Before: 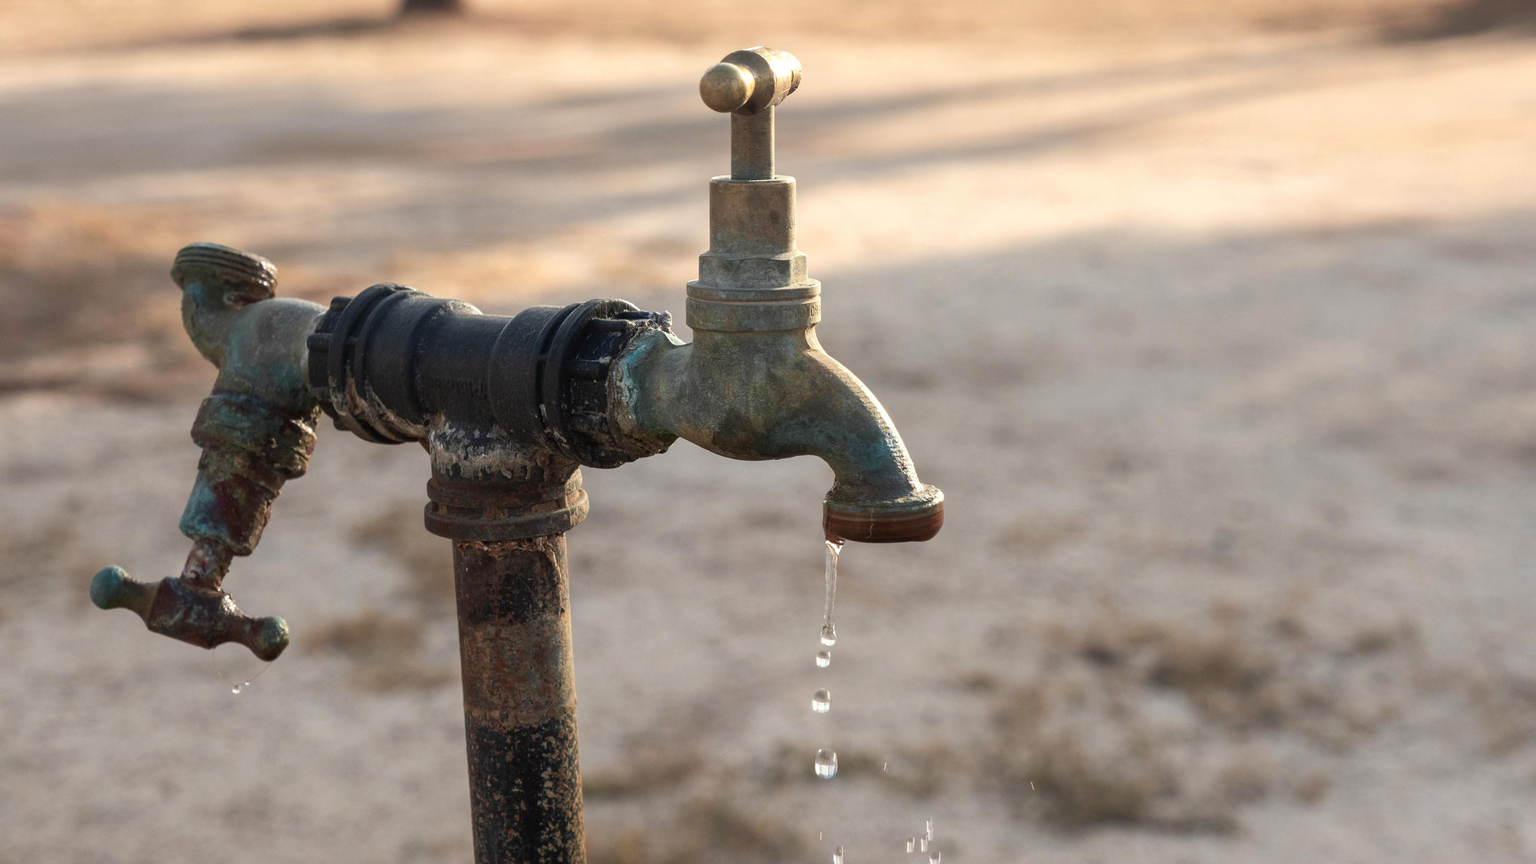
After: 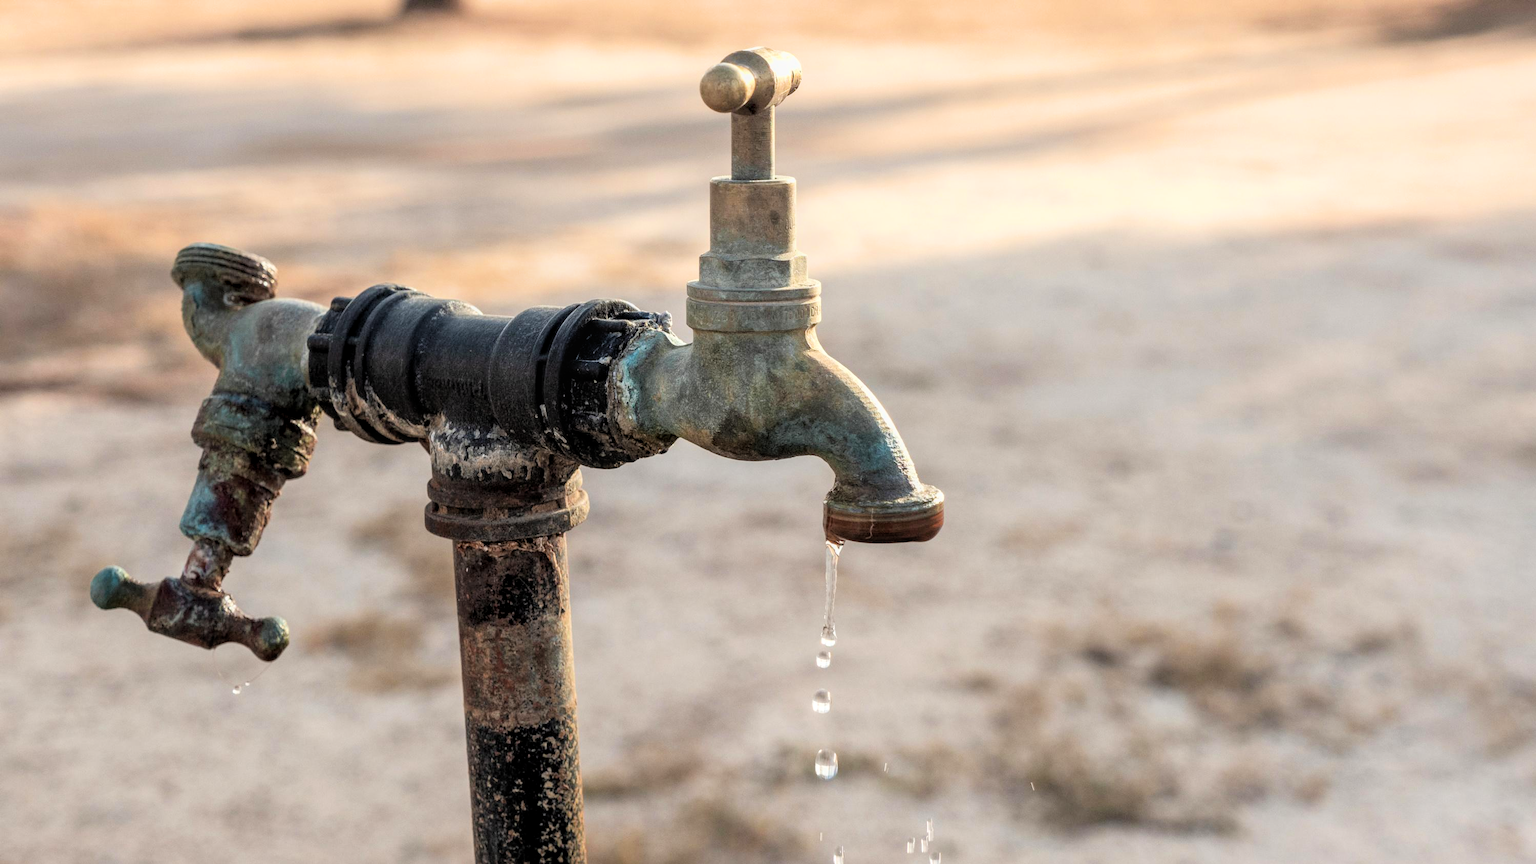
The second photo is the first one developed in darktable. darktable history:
filmic rgb: black relative exposure -4.73 EV, white relative exposure 4.01 EV, hardness 2.81, color science v6 (2022), iterations of high-quality reconstruction 10
local contrast: on, module defaults
exposure: black level correction 0, exposure 0.892 EV, compensate highlight preservation false
